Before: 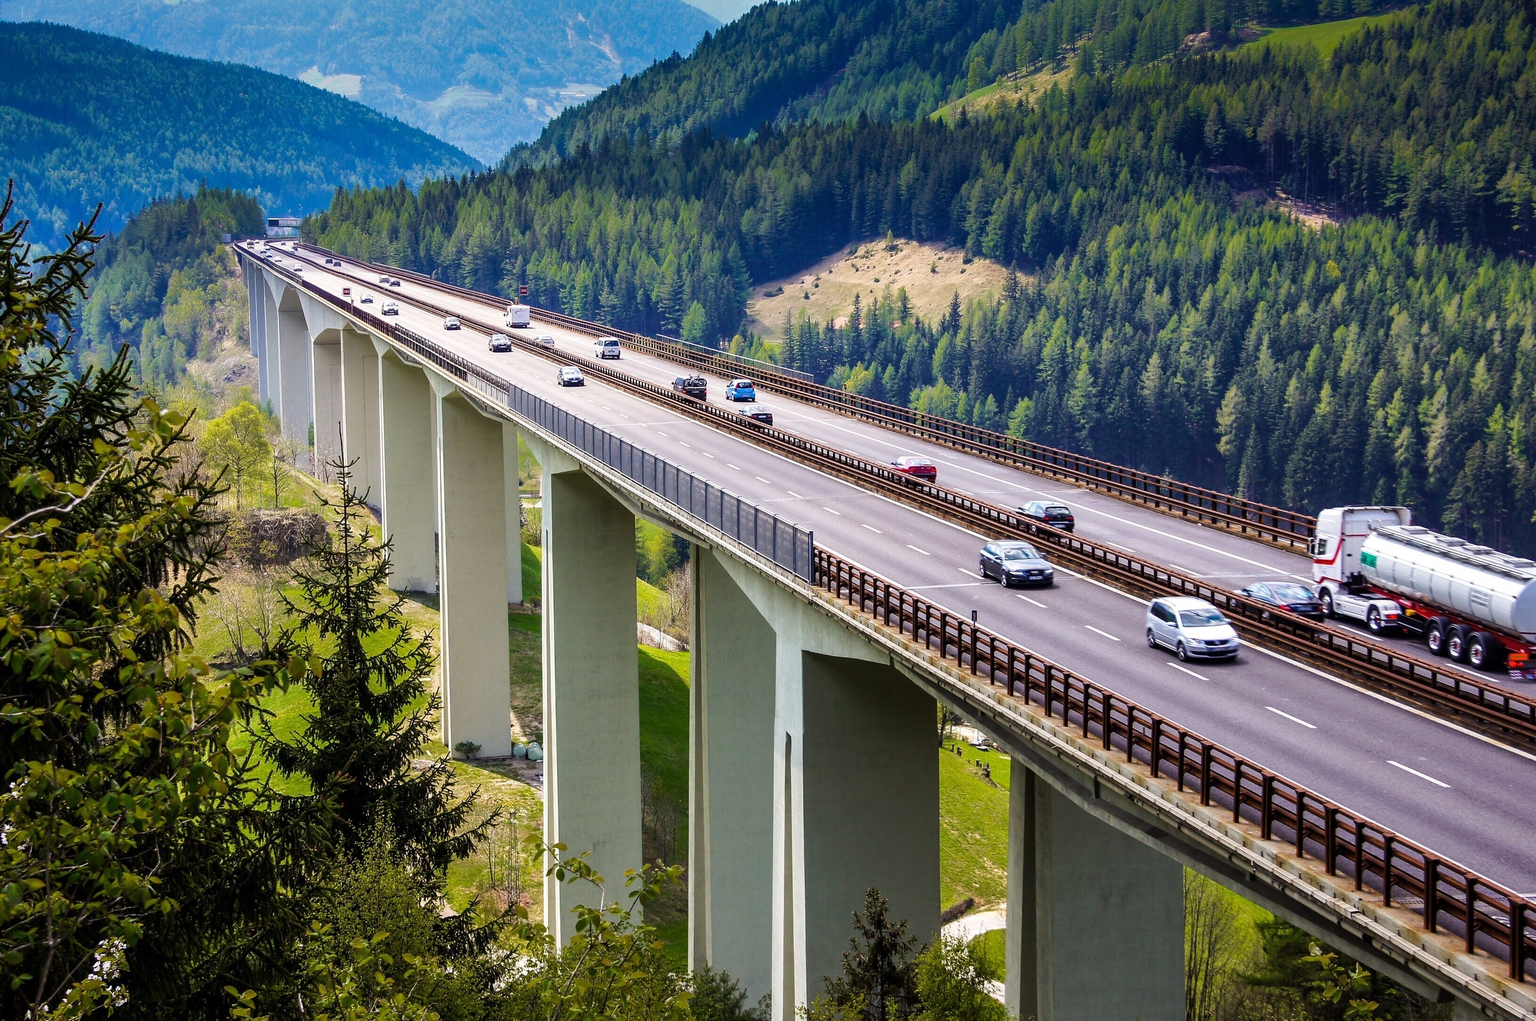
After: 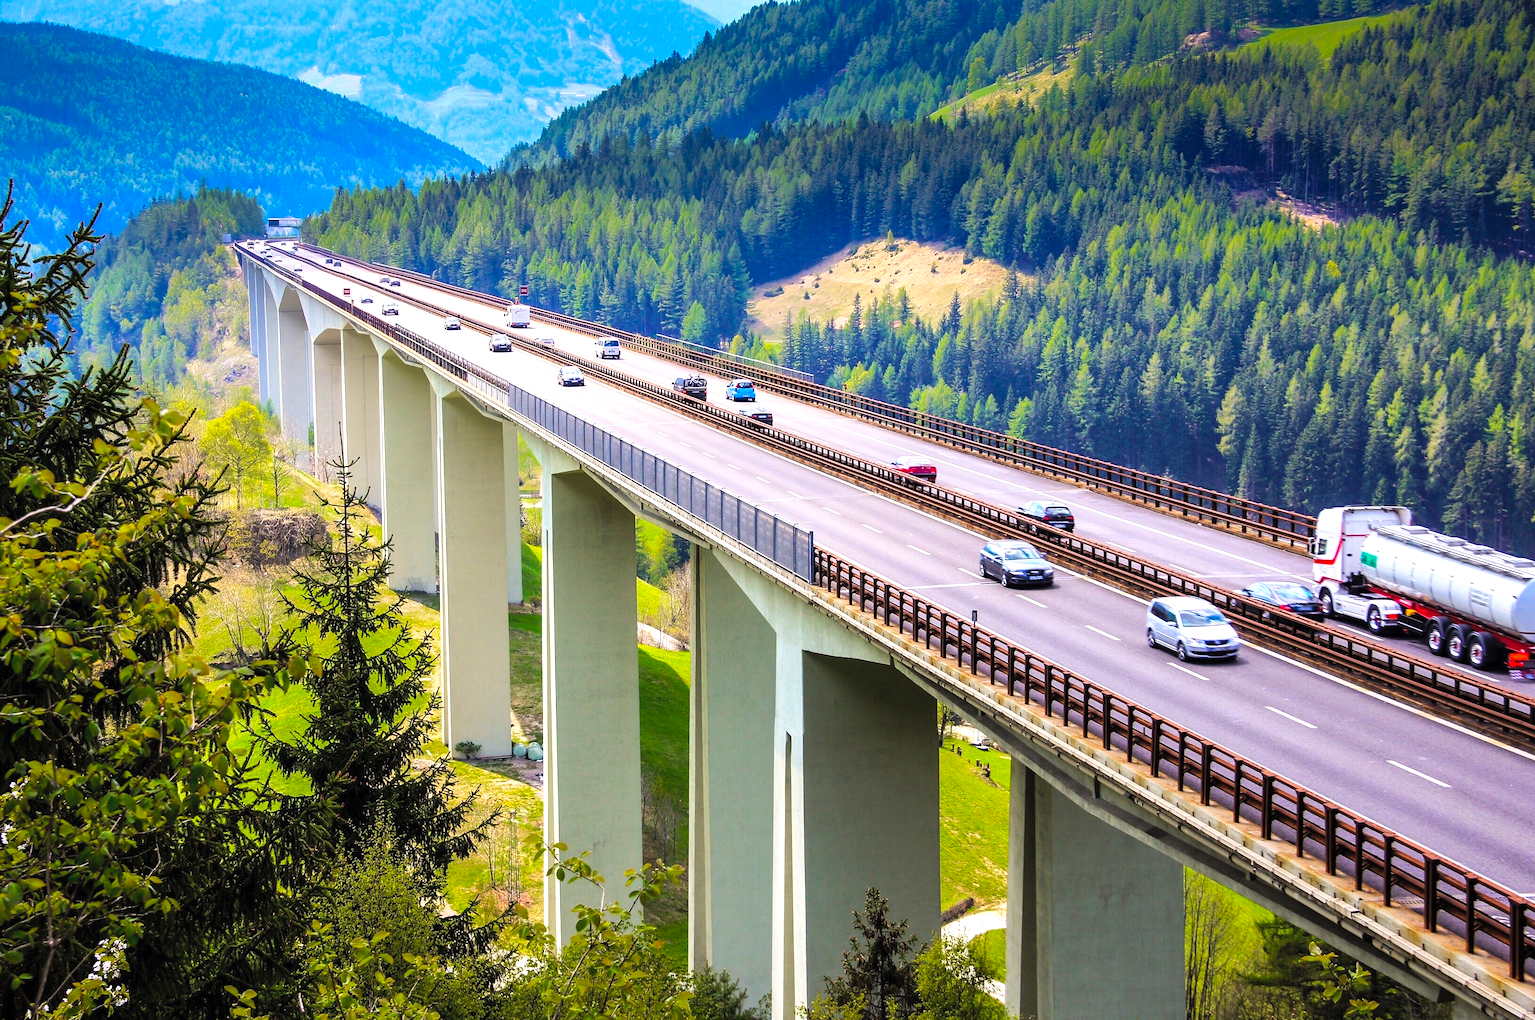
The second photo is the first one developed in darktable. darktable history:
contrast brightness saturation: contrast 0.066, brightness 0.172, saturation 0.398
tone equalizer: -8 EV -0.418 EV, -7 EV -0.418 EV, -6 EV -0.329 EV, -5 EV -0.198 EV, -3 EV 0.202 EV, -2 EV 0.336 EV, -1 EV 0.372 EV, +0 EV 0.432 EV
